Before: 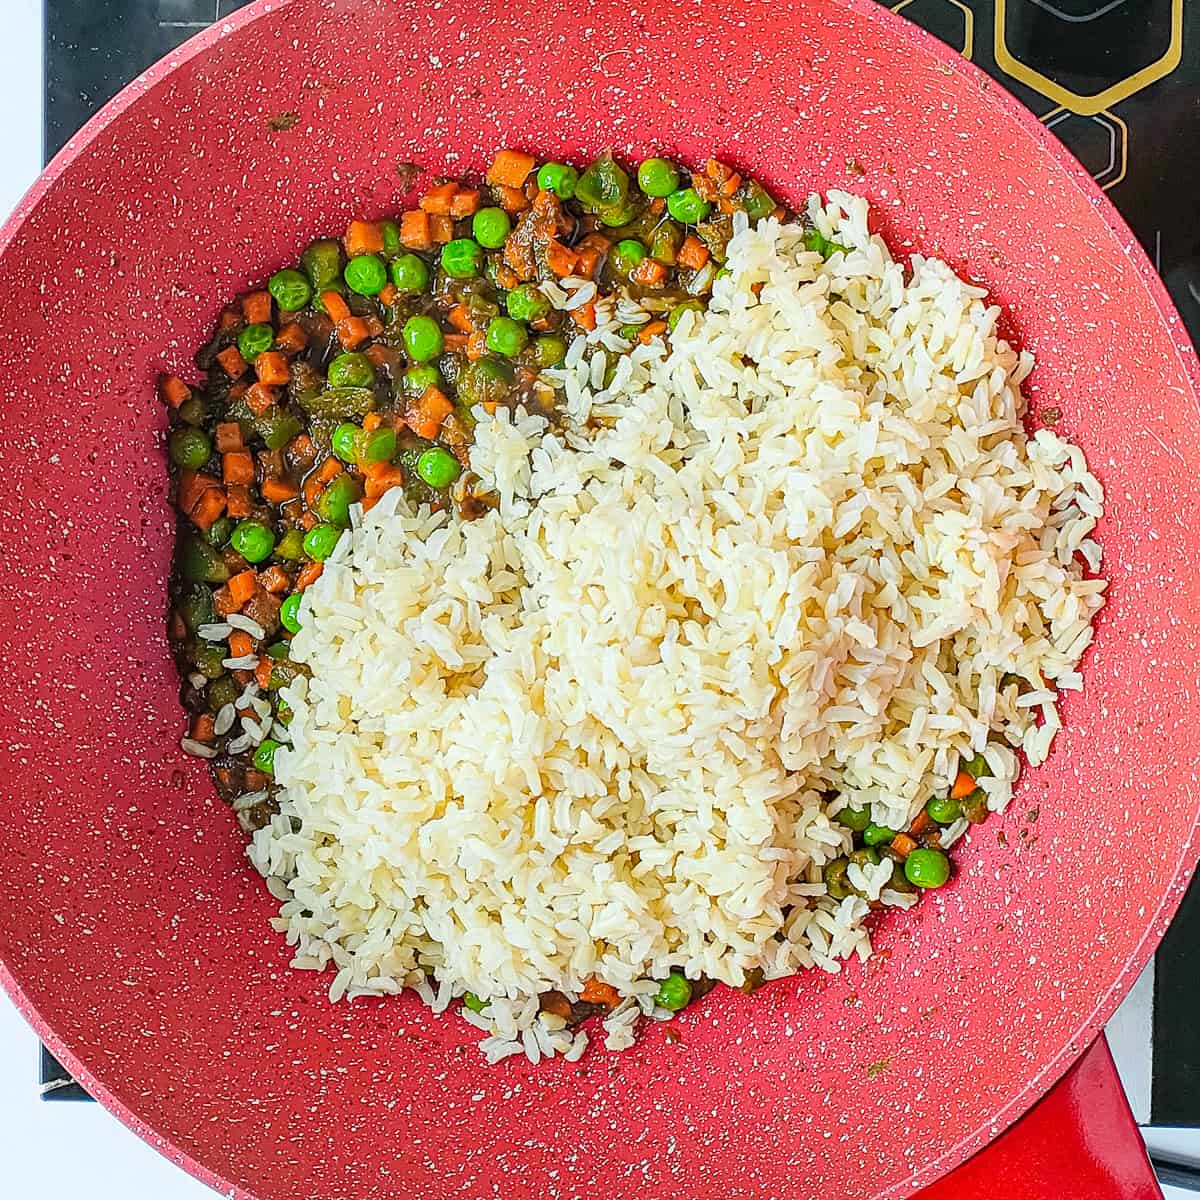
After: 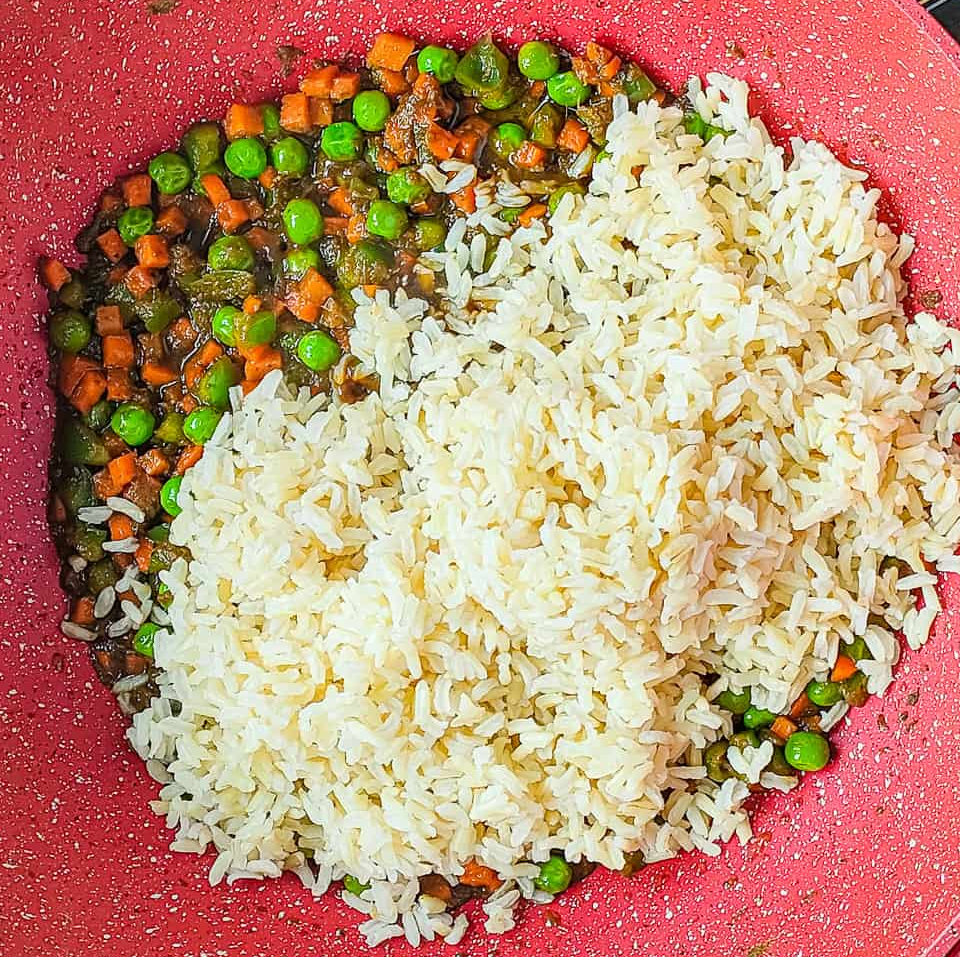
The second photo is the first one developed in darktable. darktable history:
tone equalizer: smoothing diameter 25%, edges refinement/feathering 6.27, preserve details guided filter
crop and rotate: left 10.058%, top 9.817%, right 9.868%, bottom 10.377%
